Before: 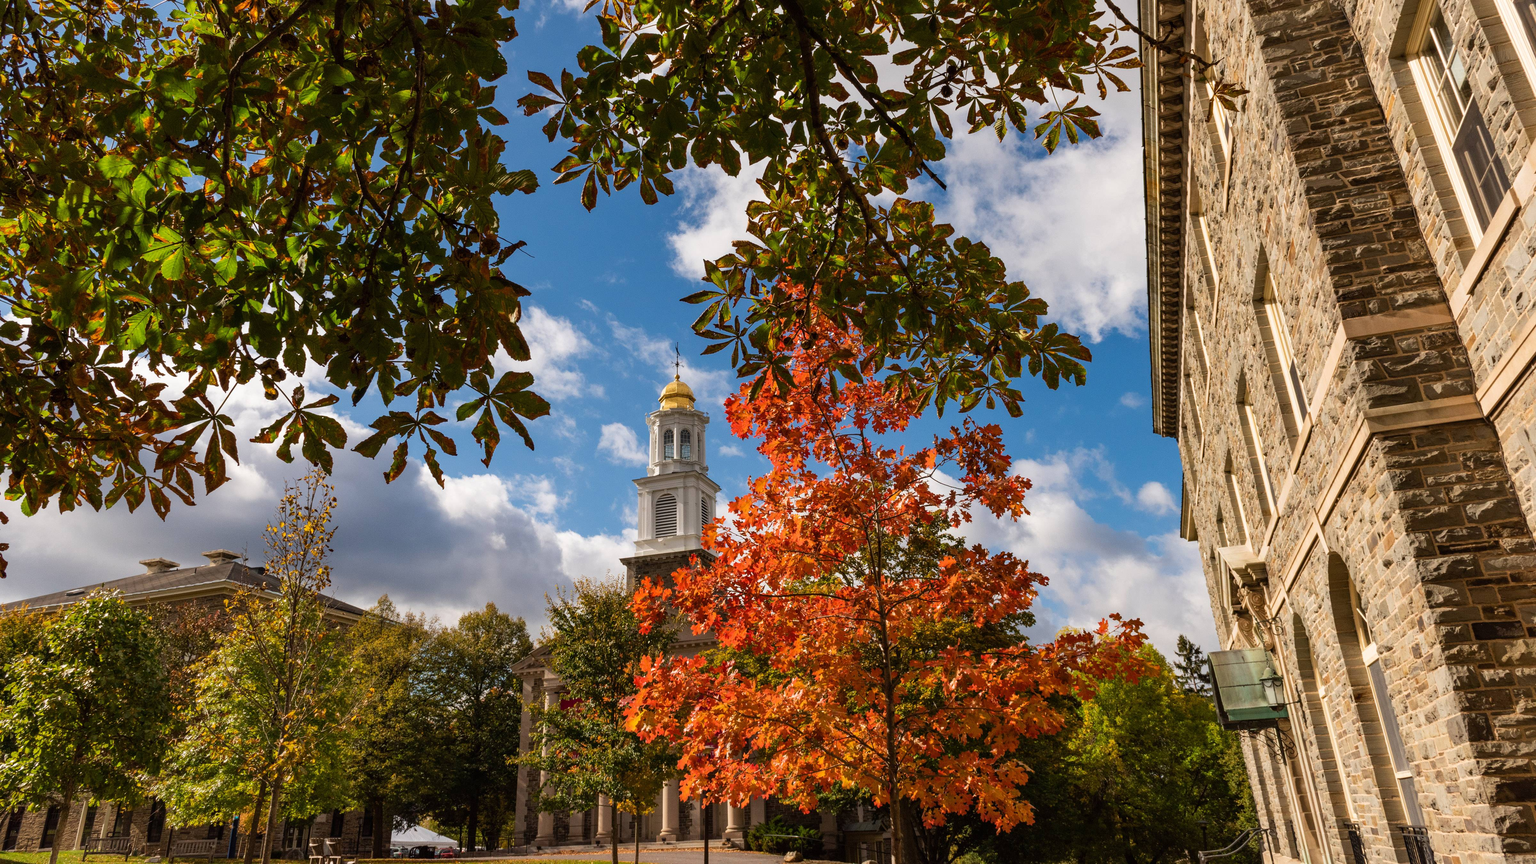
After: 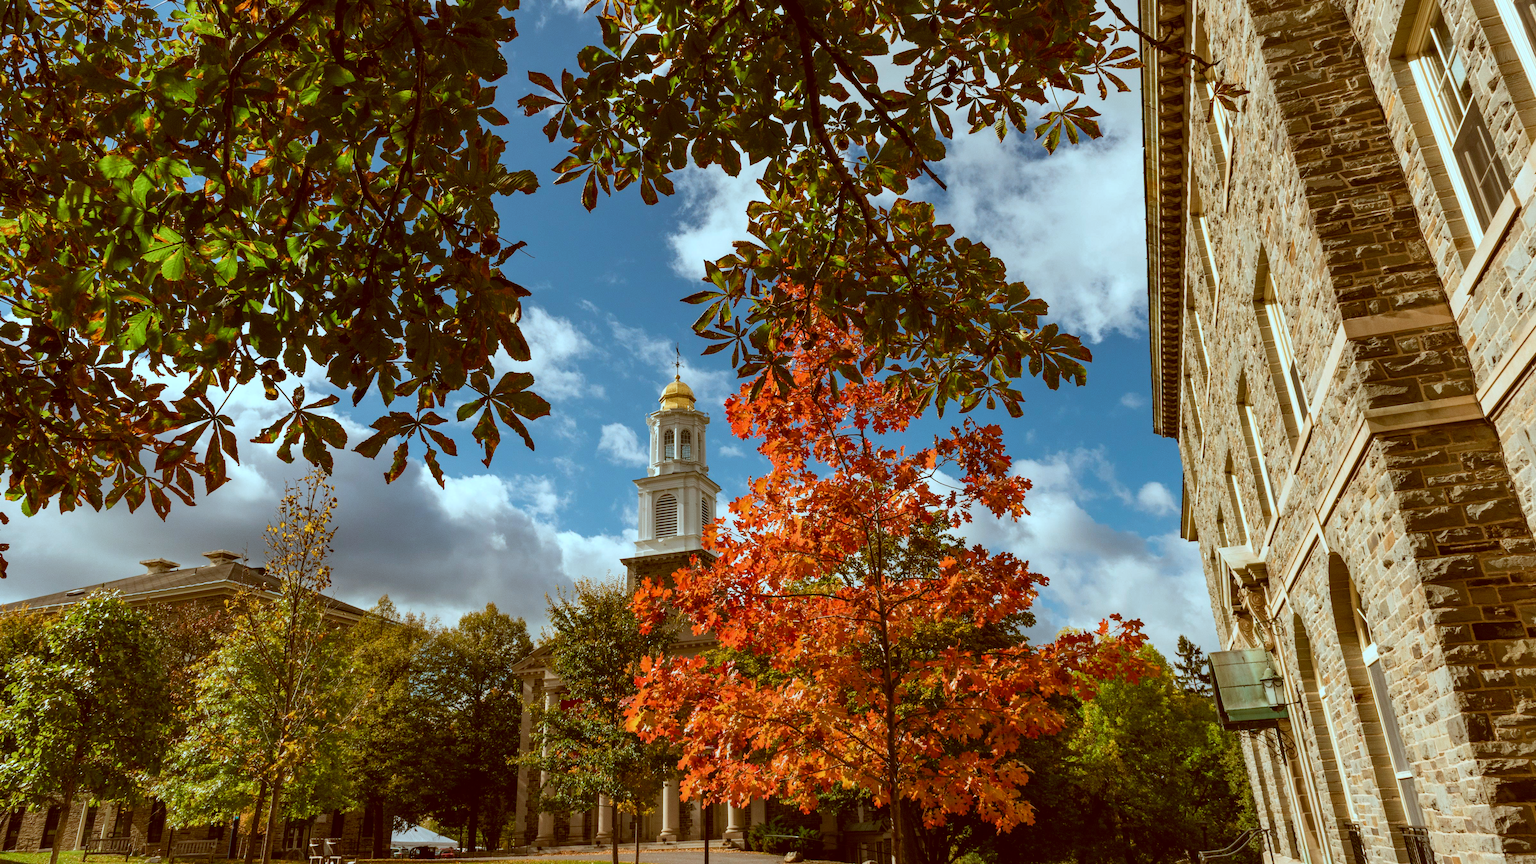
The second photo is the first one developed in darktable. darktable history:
color correction: highlights a* -15.06, highlights b* -16.87, shadows a* 10, shadows b* 29.11
